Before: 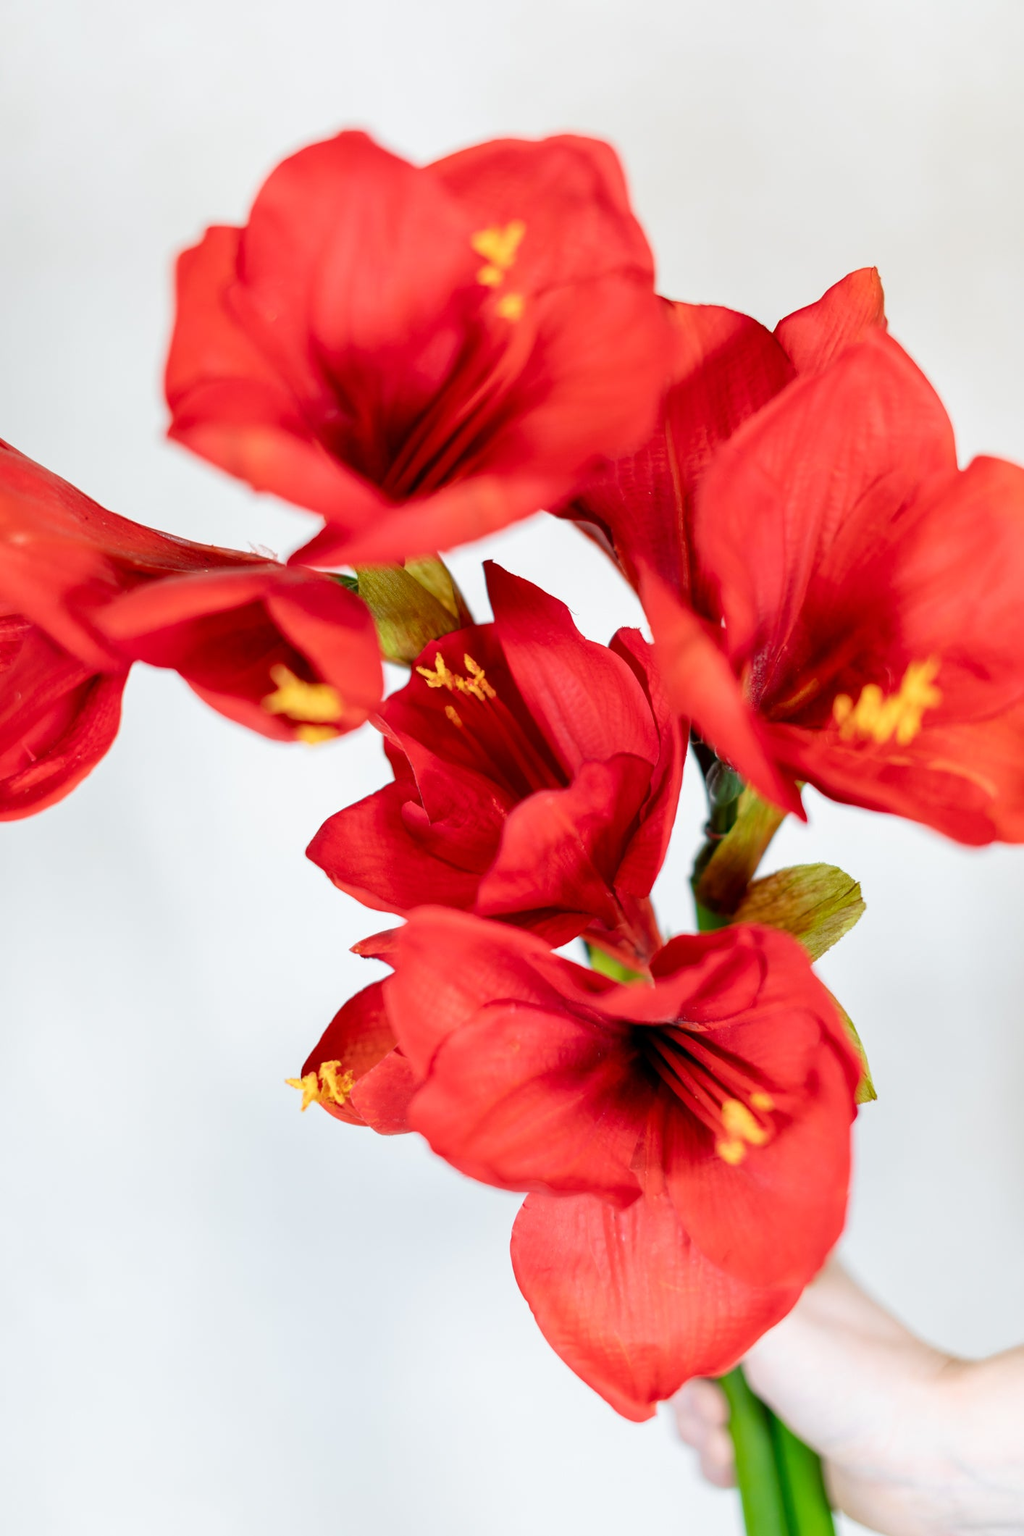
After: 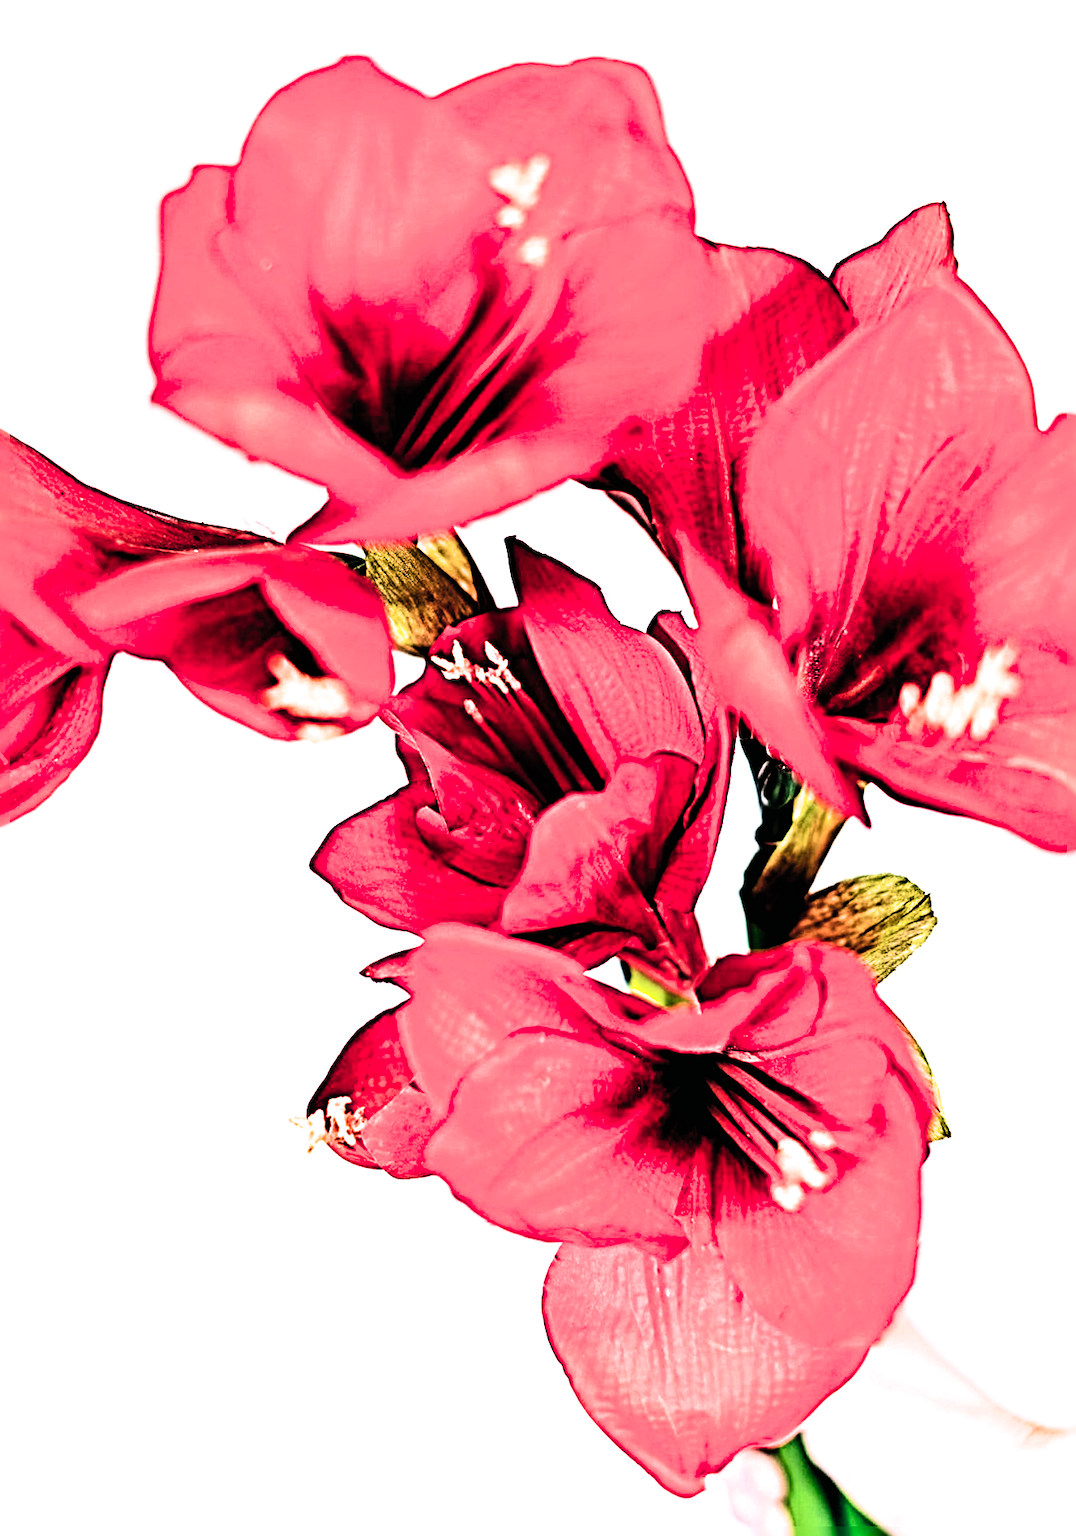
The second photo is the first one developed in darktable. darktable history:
crop and rotate: angle -1.69°
exposure: exposure 0.6 EV, compensate highlight preservation false
contrast brightness saturation: contrast 0.2, brightness 0.16, saturation 0.22
filmic rgb: black relative exposure -3.75 EV, white relative exposure 2.4 EV, dynamic range scaling -50%, hardness 3.42, latitude 30%, contrast 1.8
sharpen: radius 6.3, amount 1.8, threshold 0
rotate and perspective: rotation -2.12°, lens shift (vertical) 0.009, lens shift (horizontal) -0.008, automatic cropping original format, crop left 0.036, crop right 0.964, crop top 0.05, crop bottom 0.959
color balance: lift [1.016, 0.983, 1, 1.017], gamma [0.78, 1.018, 1.043, 0.957], gain [0.786, 1.063, 0.937, 1.017], input saturation 118.26%, contrast 13.43%, contrast fulcrum 21.62%, output saturation 82.76%
